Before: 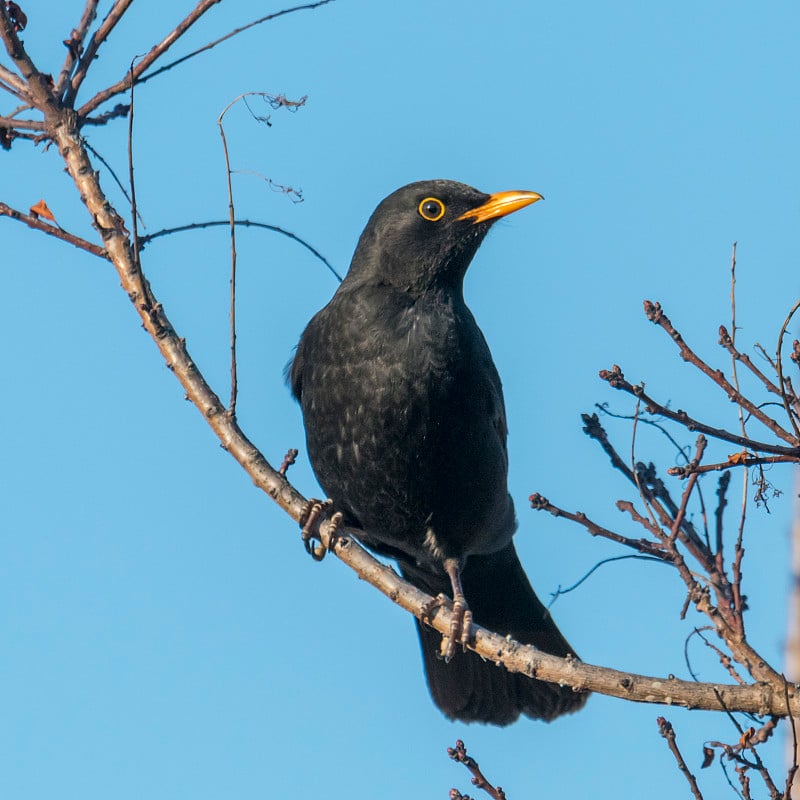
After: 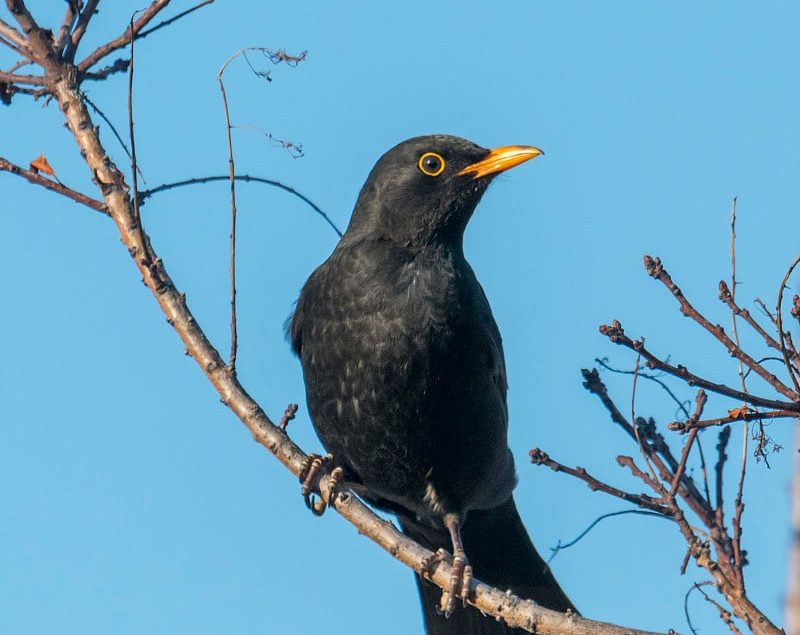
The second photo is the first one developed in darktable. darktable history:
crop and rotate: top 5.653%, bottom 14.877%
